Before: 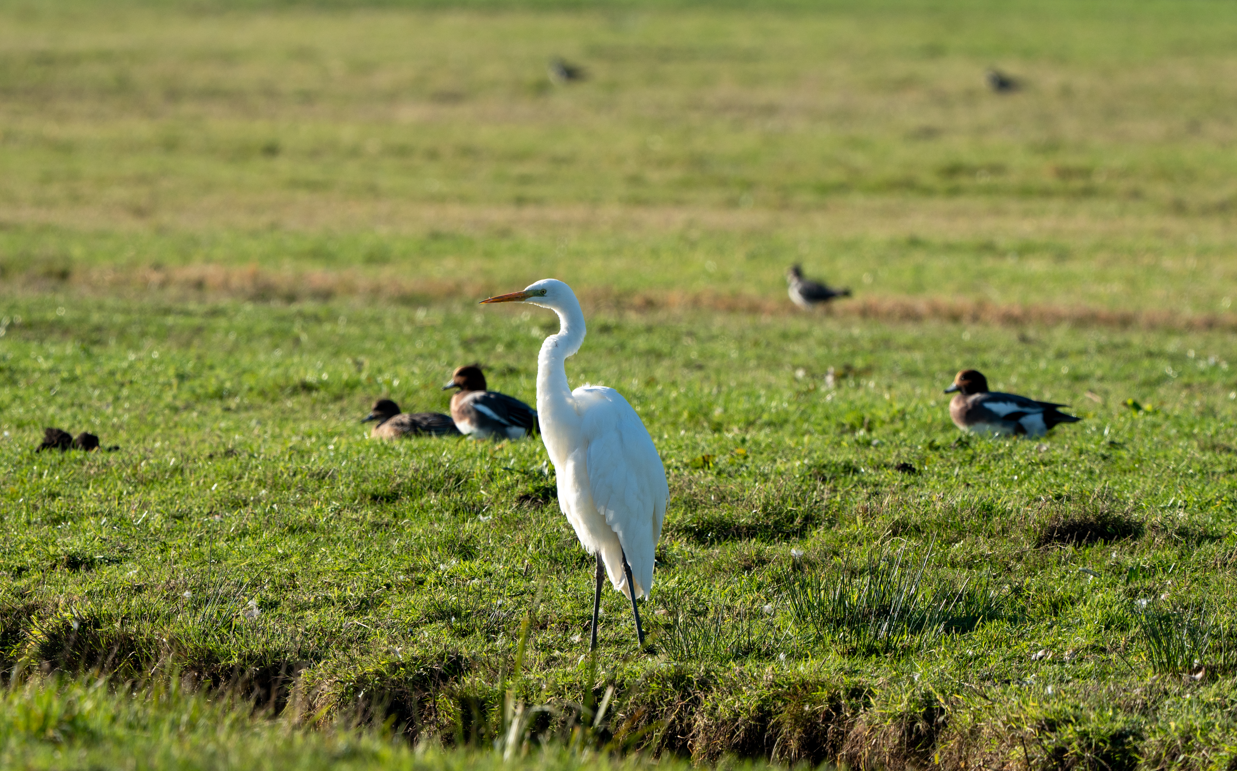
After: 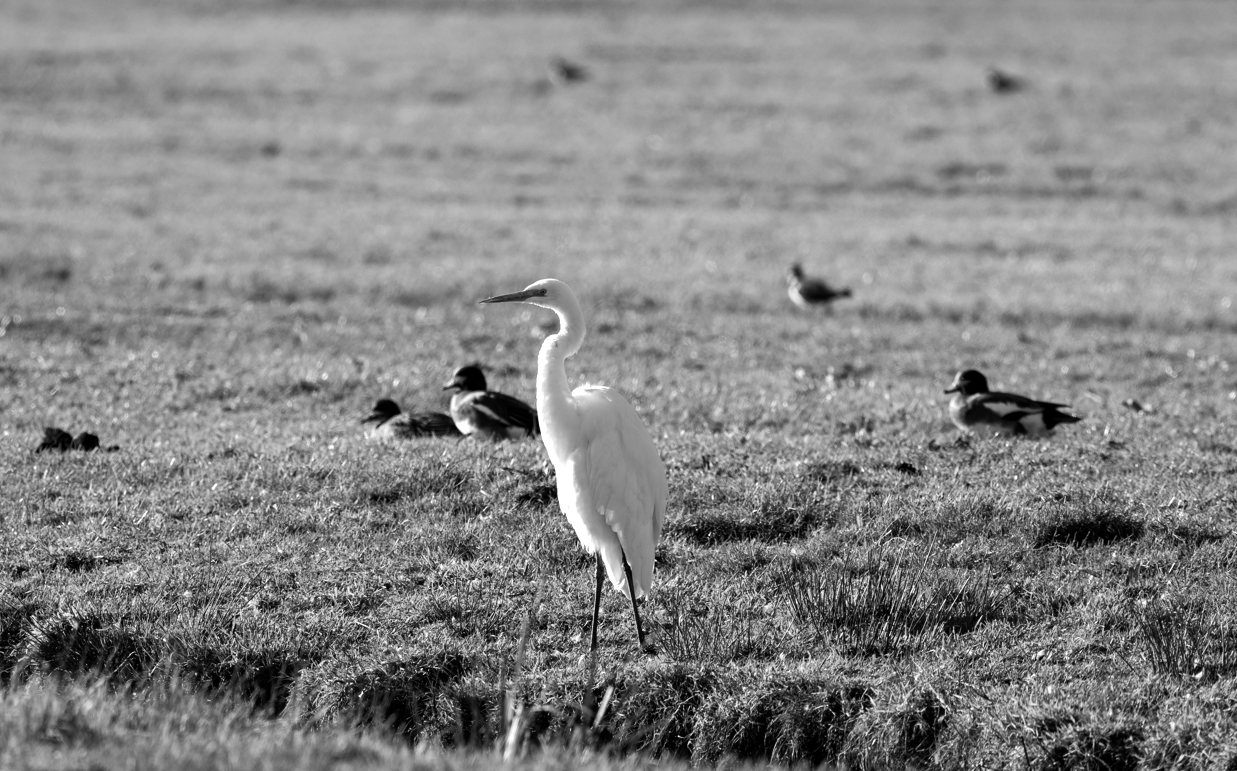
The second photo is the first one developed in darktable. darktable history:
monochrome: a -6.99, b 35.61, size 1.4
white balance: red 0.931, blue 1.11
haze removal: strength 0.02, distance 0.25, compatibility mode true, adaptive false
color correction: highlights a* 1.83, highlights b* 34.02, shadows a* -36.68, shadows b* -5.48
tone equalizer: -8 EV -0.417 EV, -7 EV -0.389 EV, -6 EV -0.333 EV, -5 EV -0.222 EV, -3 EV 0.222 EV, -2 EV 0.333 EV, -1 EV 0.389 EV, +0 EV 0.417 EV, edges refinement/feathering 500, mask exposure compensation -1.57 EV, preserve details no
